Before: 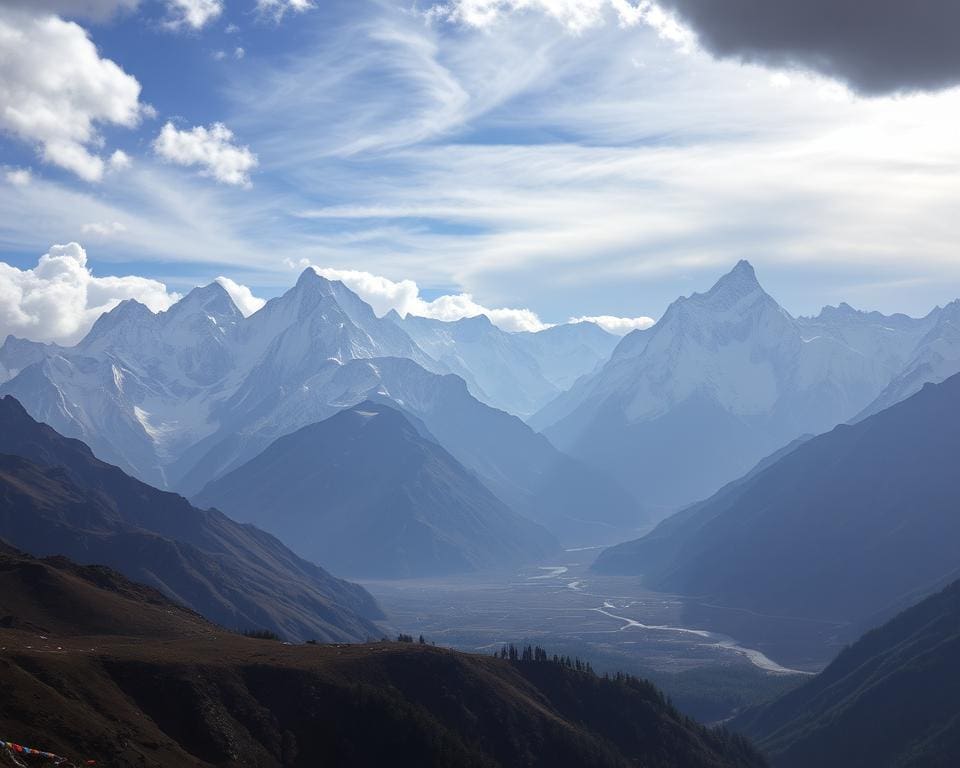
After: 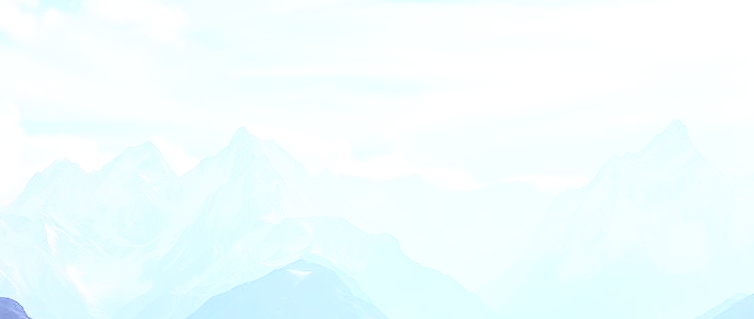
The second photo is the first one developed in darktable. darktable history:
crop: left 7.036%, top 18.398%, right 14.379%, bottom 40.043%
base curve: curves: ch0 [(0, 0) (0.088, 0.125) (0.176, 0.251) (0.354, 0.501) (0.613, 0.749) (1, 0.877)], preserve colors none
contrast brightness saturation: contrast 0.39, brightness 0.53
exposure: black level correction 0, exposure 1.2 EV, compensate exposure bias true, compensate highlight preservation false
